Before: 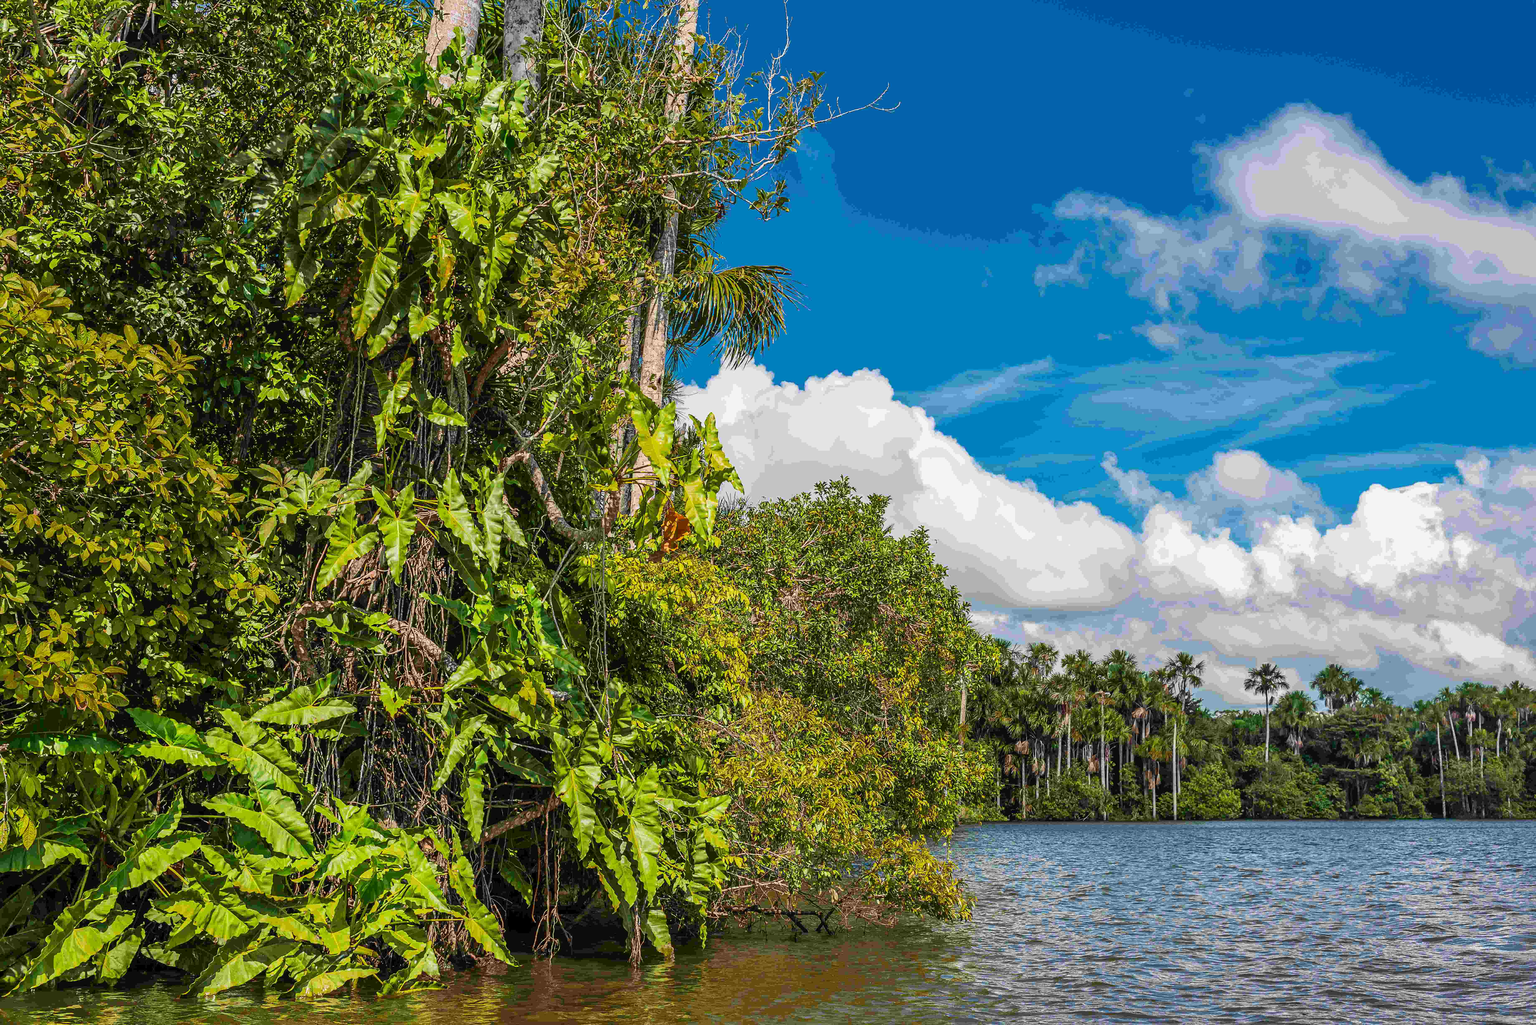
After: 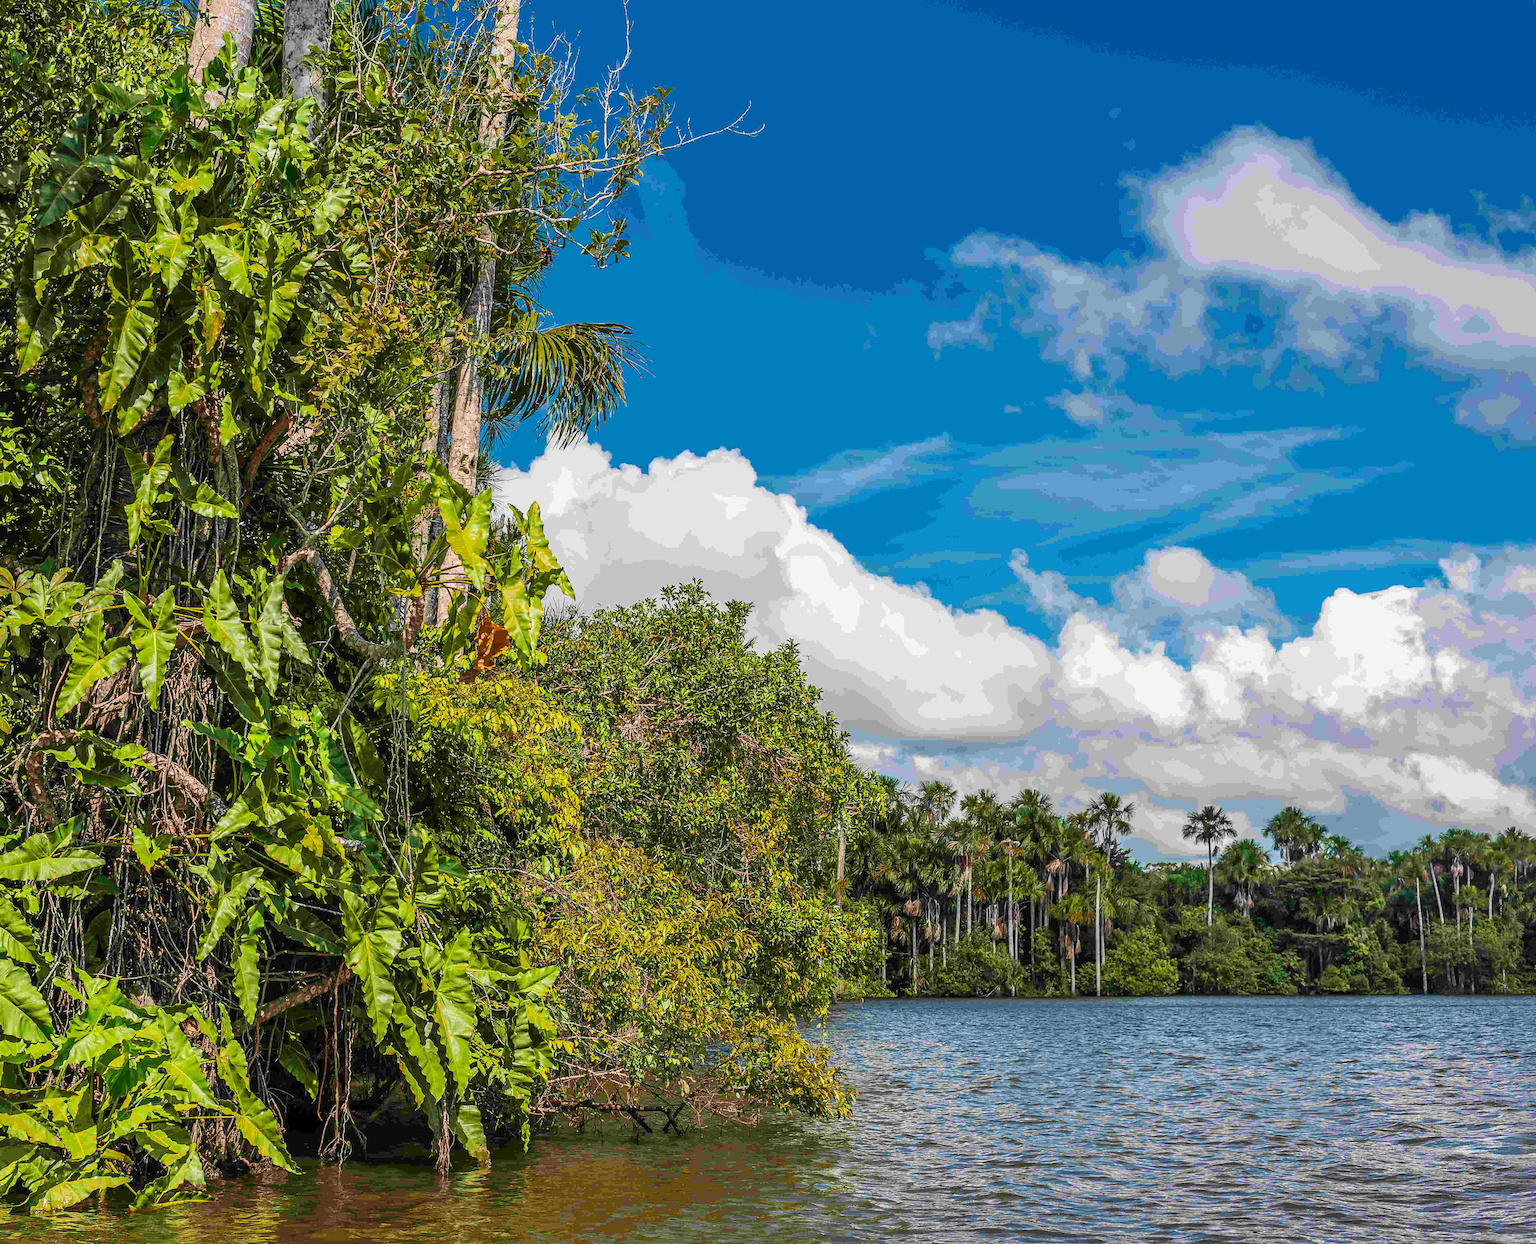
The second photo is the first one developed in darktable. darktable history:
crop: left 17.622%, bottom 0.023%
